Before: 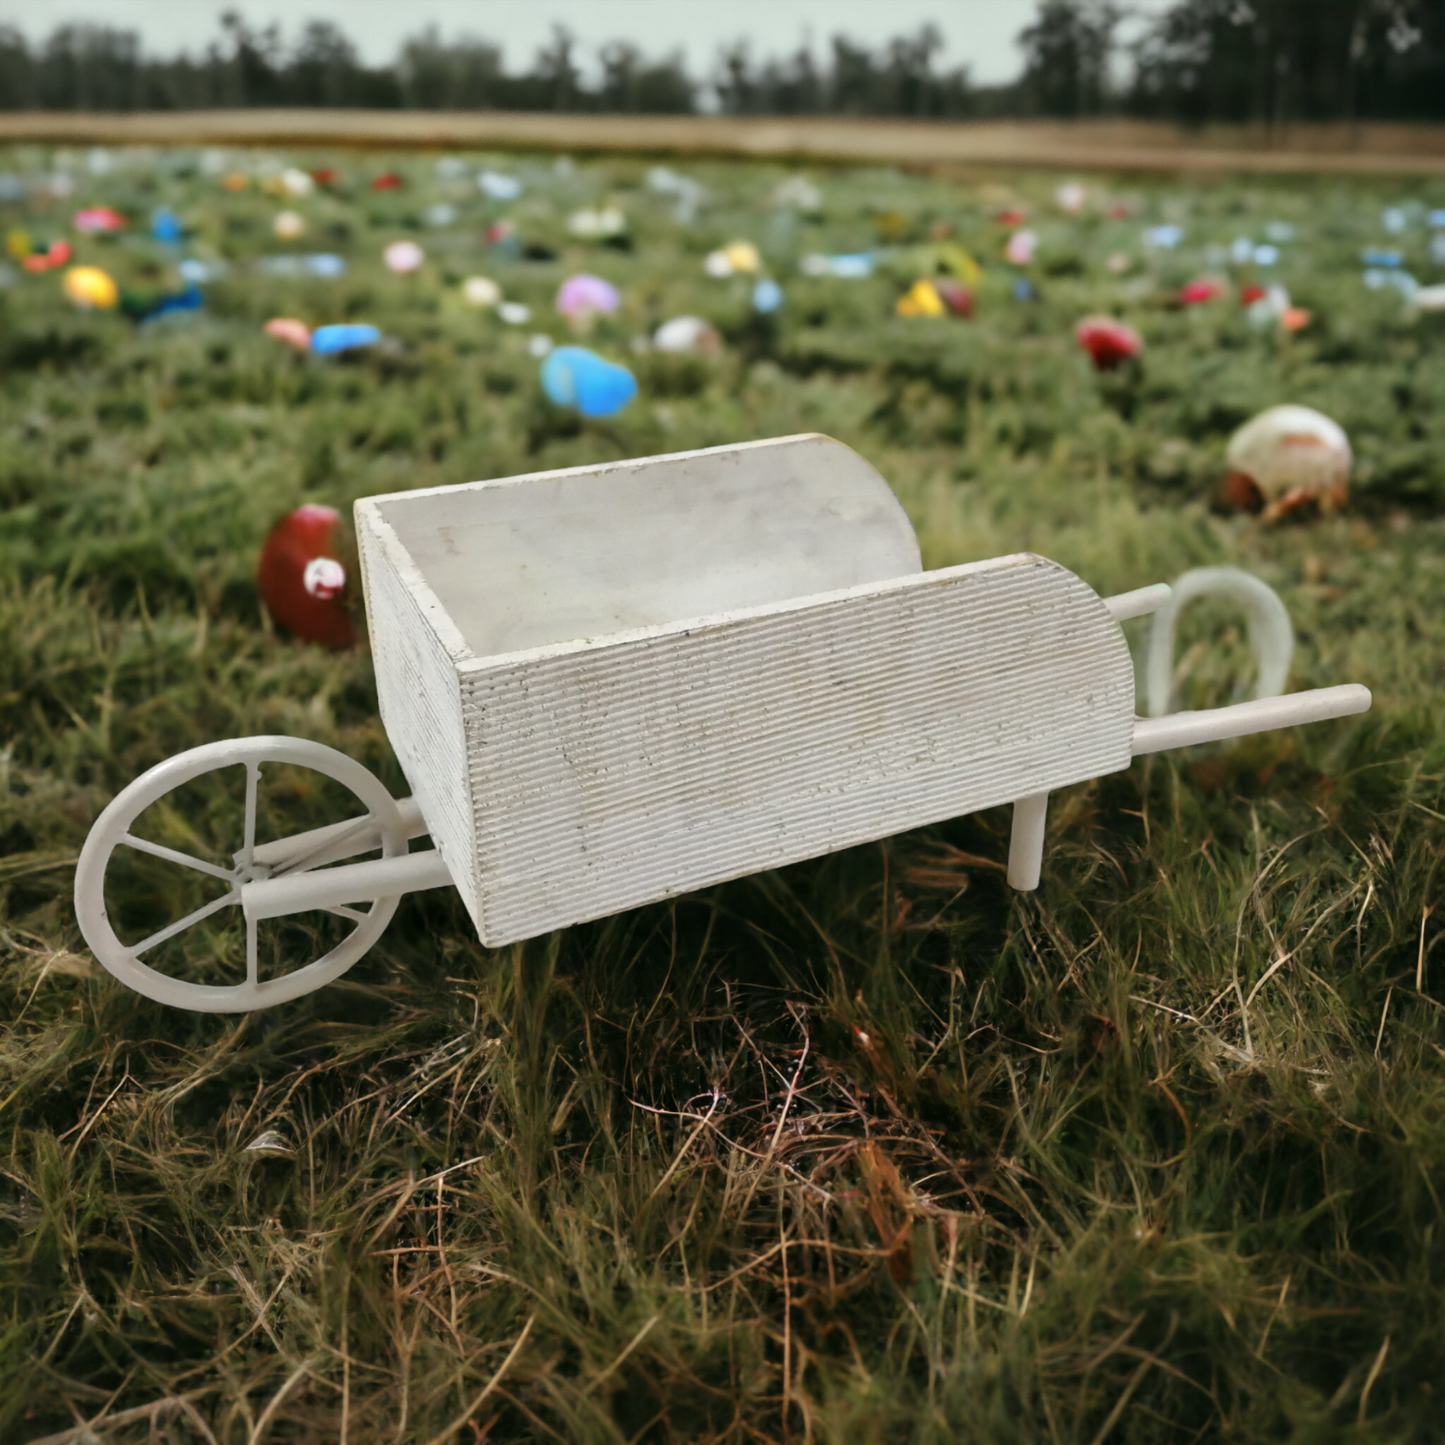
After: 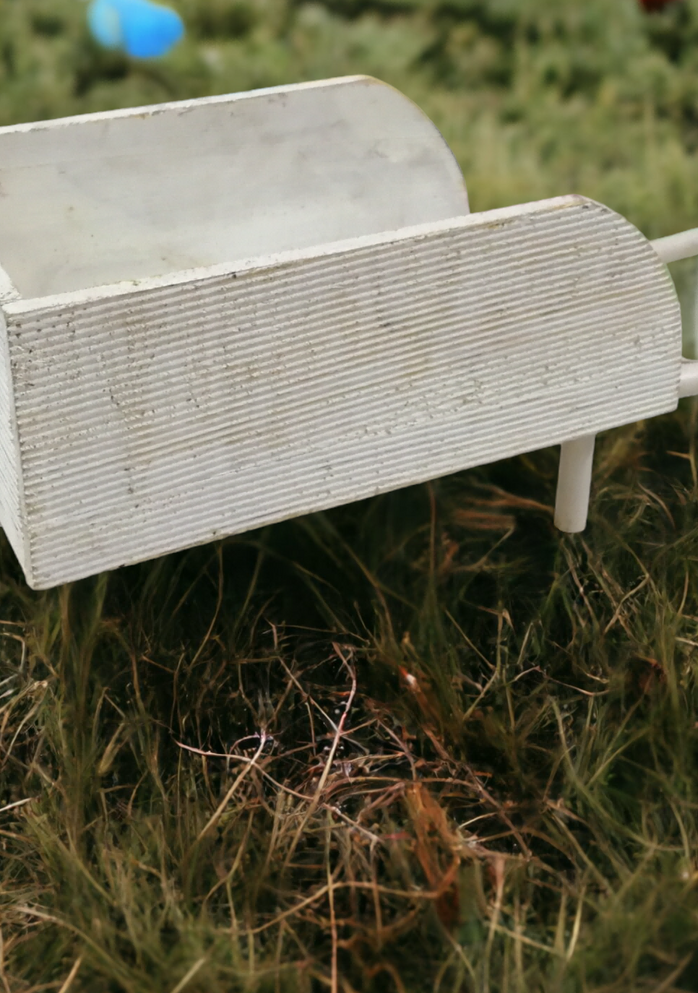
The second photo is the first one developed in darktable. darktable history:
crop: left 31.361%, top 24.798%, right 20.287%, bottom 6.443%
